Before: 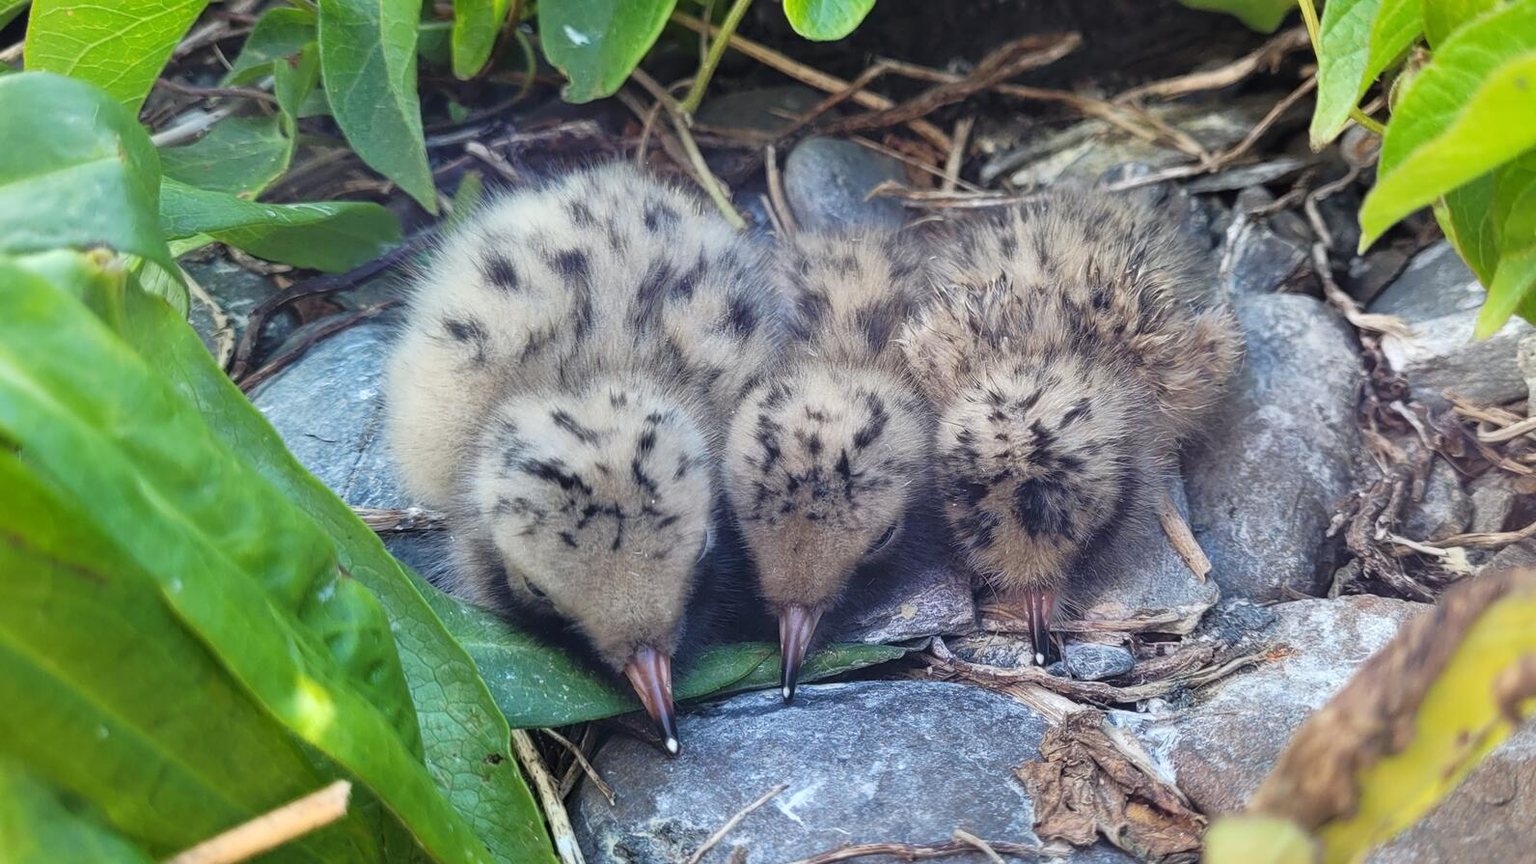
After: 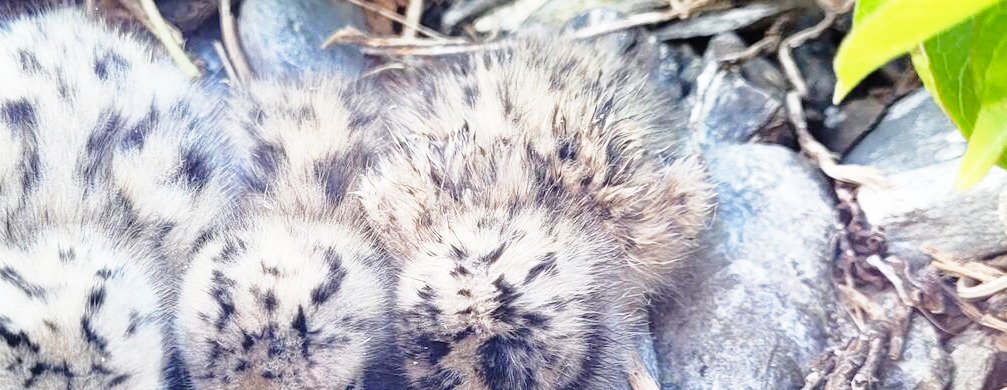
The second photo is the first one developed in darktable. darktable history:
crop: left 36.06%, top 17.985%, right 0.675%, bottom 38.435%
base curve: curves: ch0 [(0, 0) (0.012, 0.01) (0.073, 0.168) (0.31, 0.711) (0.645, 0.957) (1, 1)], preserve colors none
